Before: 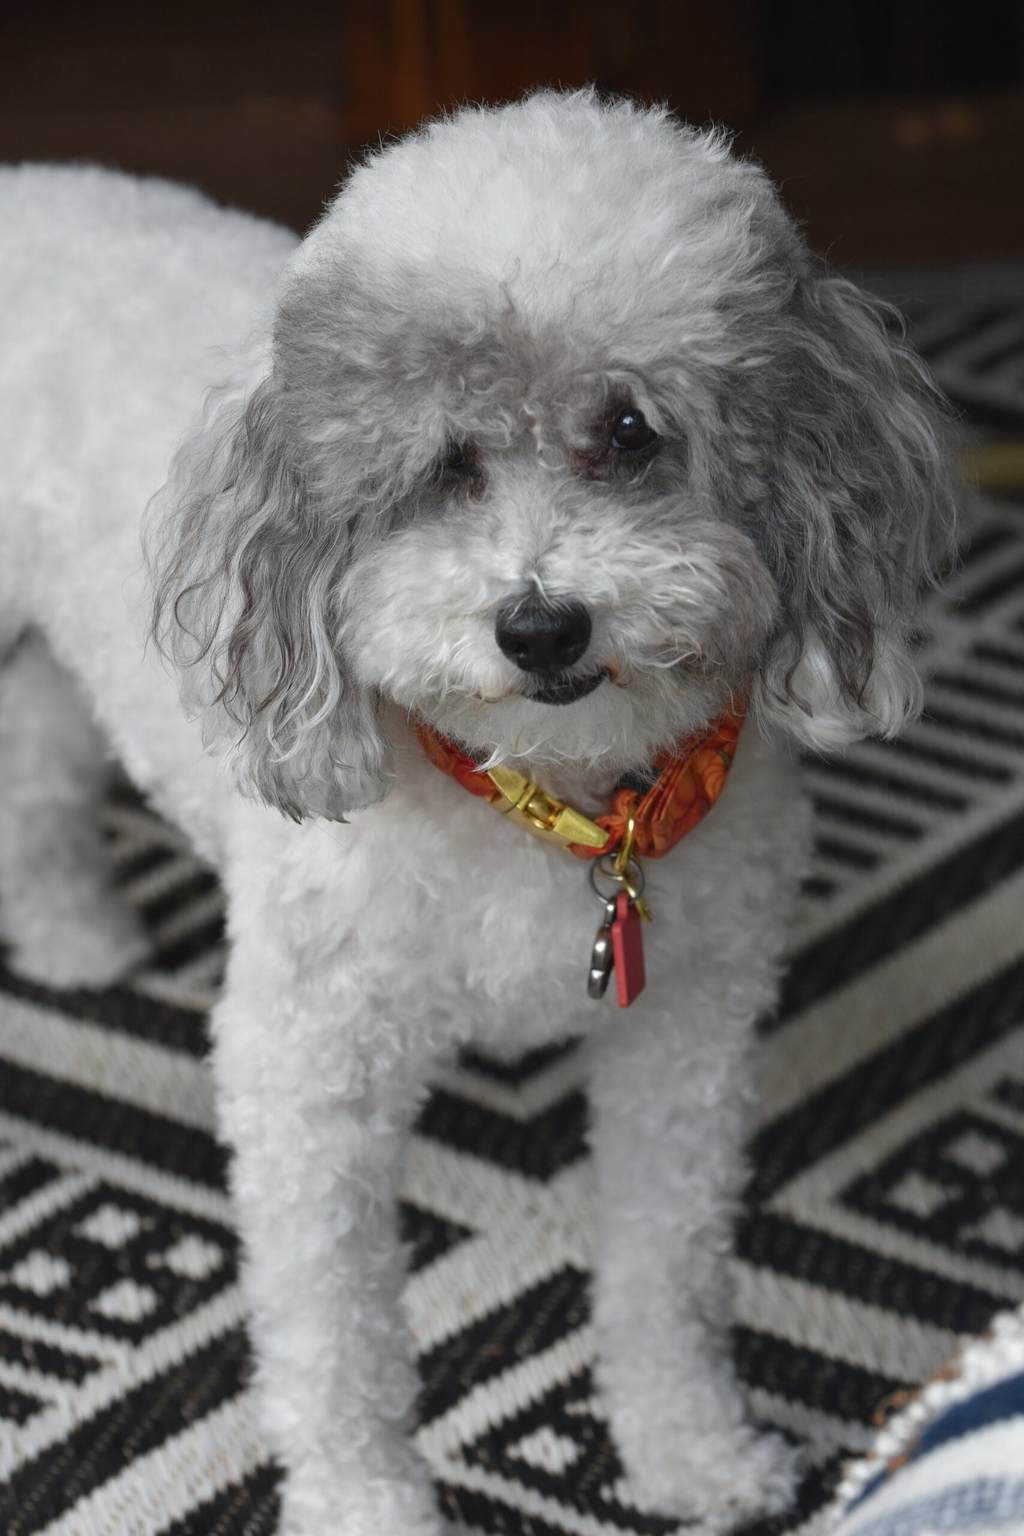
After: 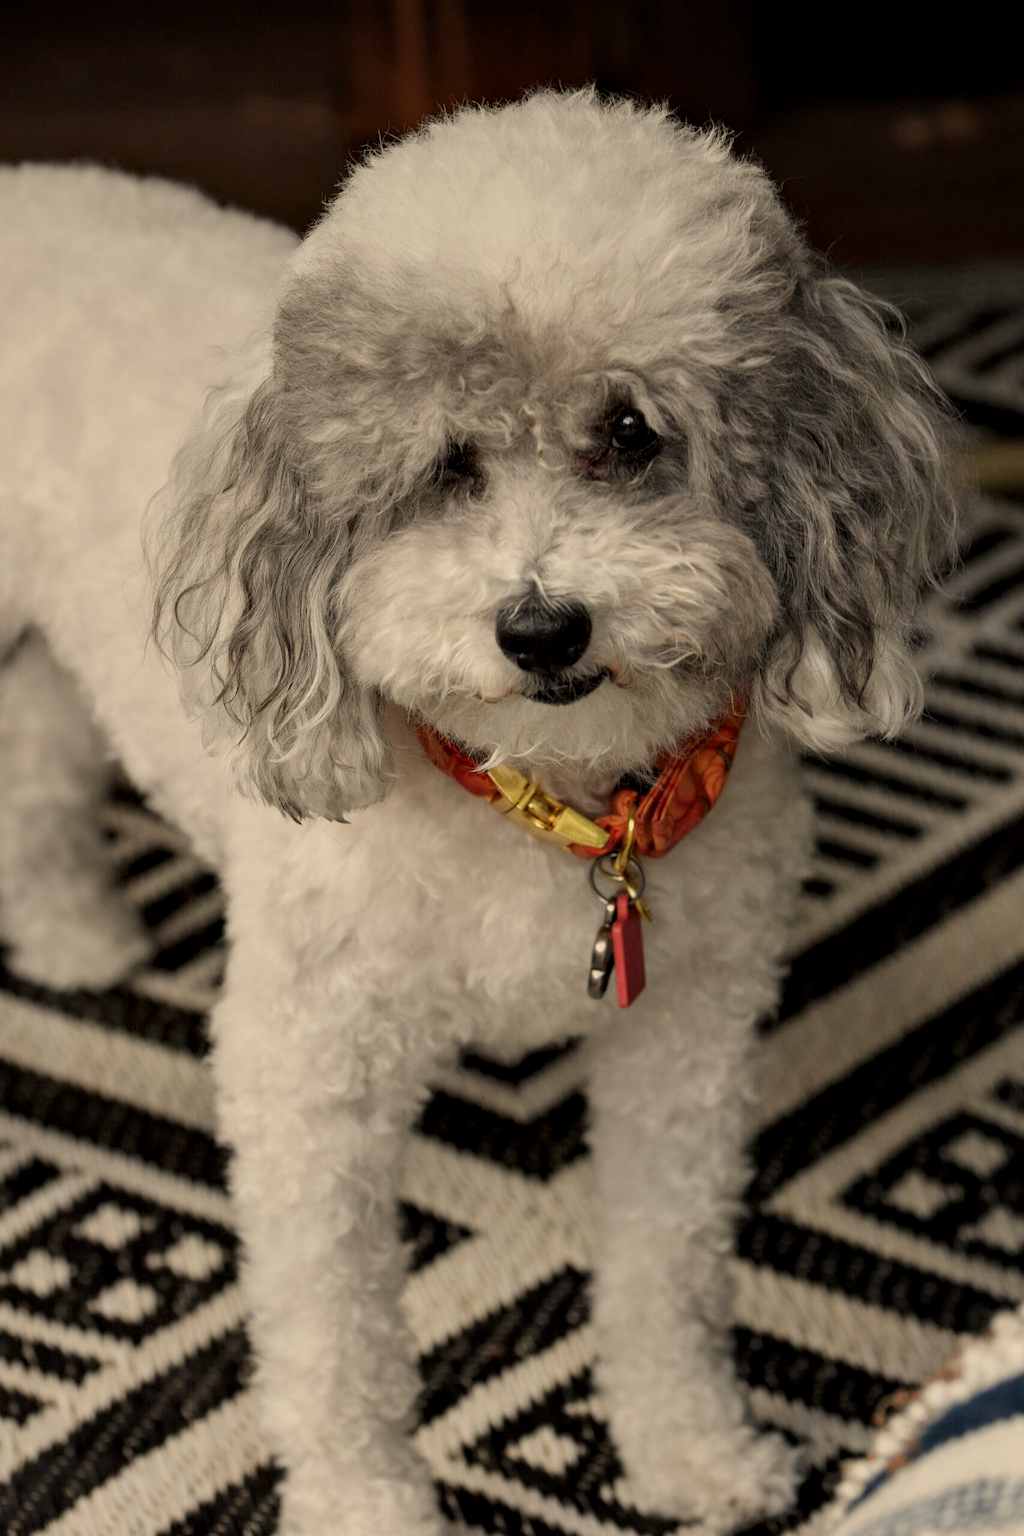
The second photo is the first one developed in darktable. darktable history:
local contrast: shadows 94%
filmic rgb: hardness 4.17
white balance: red 1.123, blue 0.83
